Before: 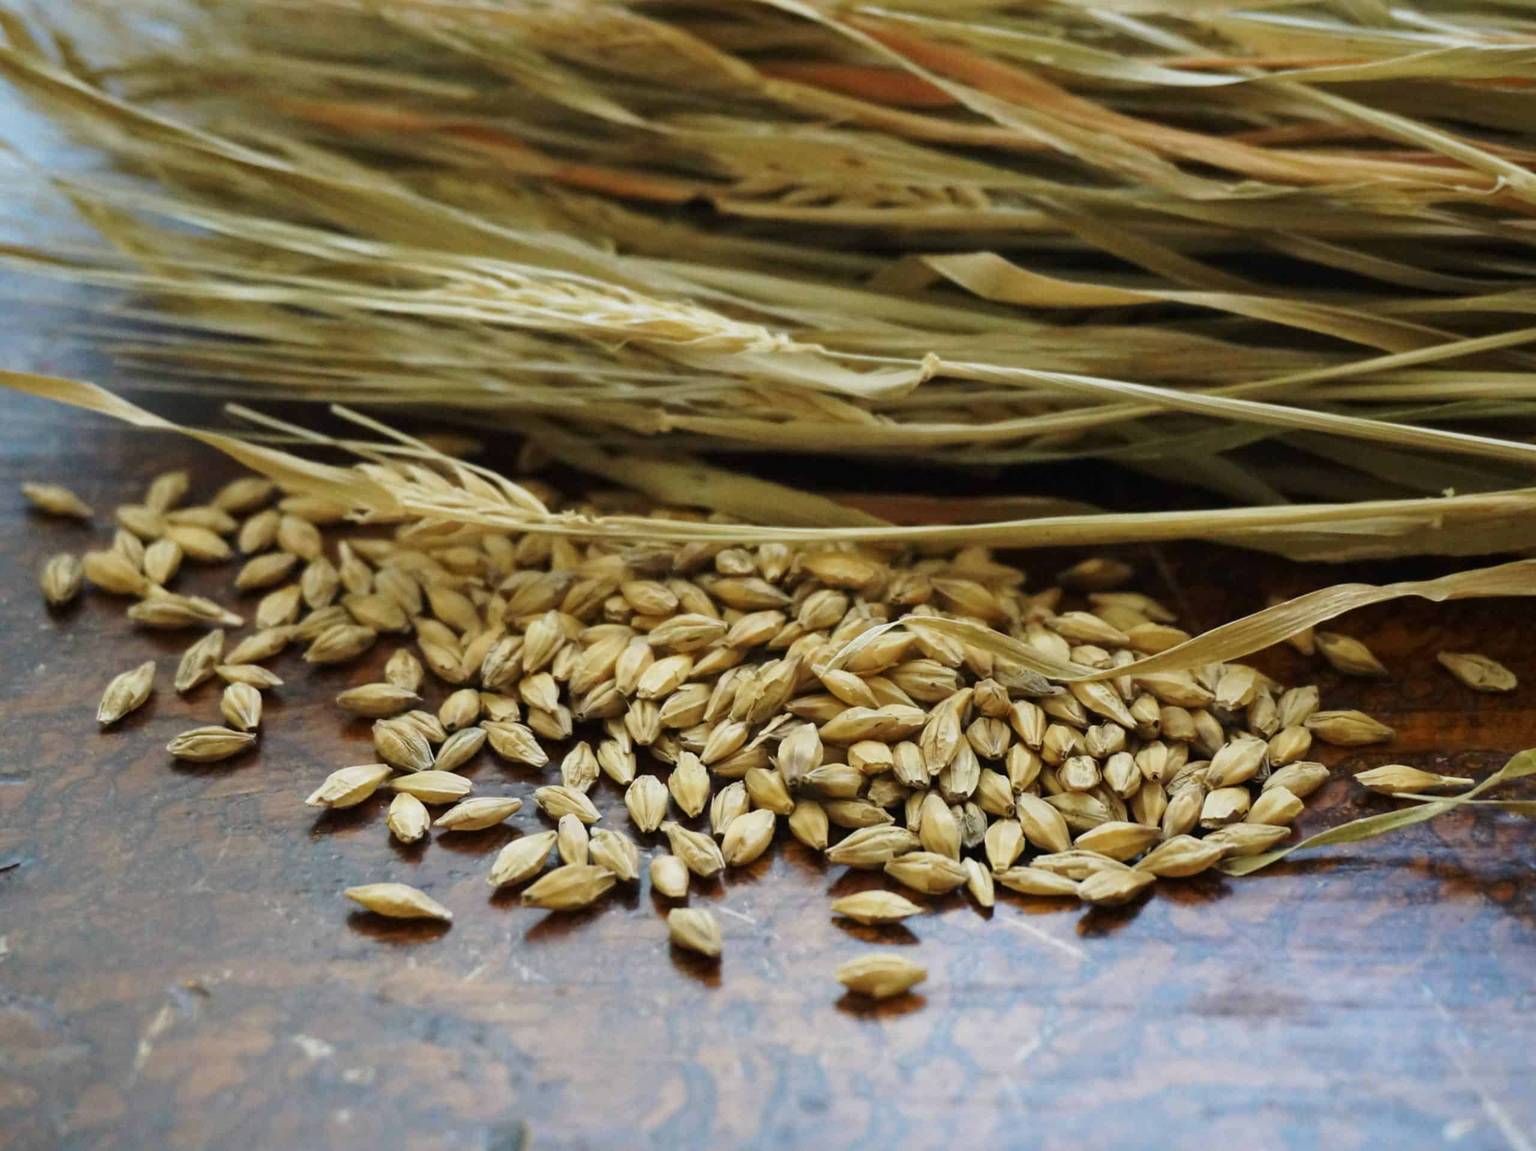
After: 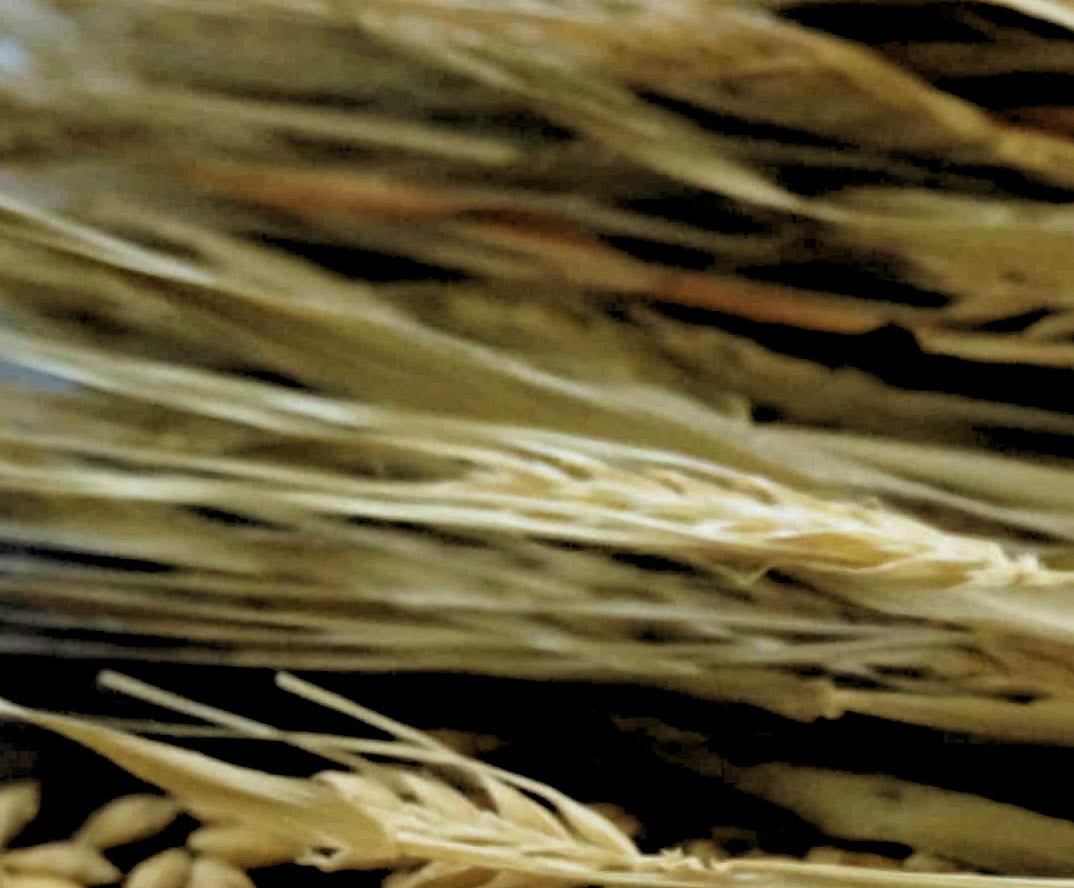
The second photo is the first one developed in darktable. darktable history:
rgb levels: levels [[0.034, 0.472, 0.904], [0, 0.5, 1], [0, 0.5, 1]]
crop and rotate: left 10.817%, top 0.062%, right 47.194%, bottom 53.626%
